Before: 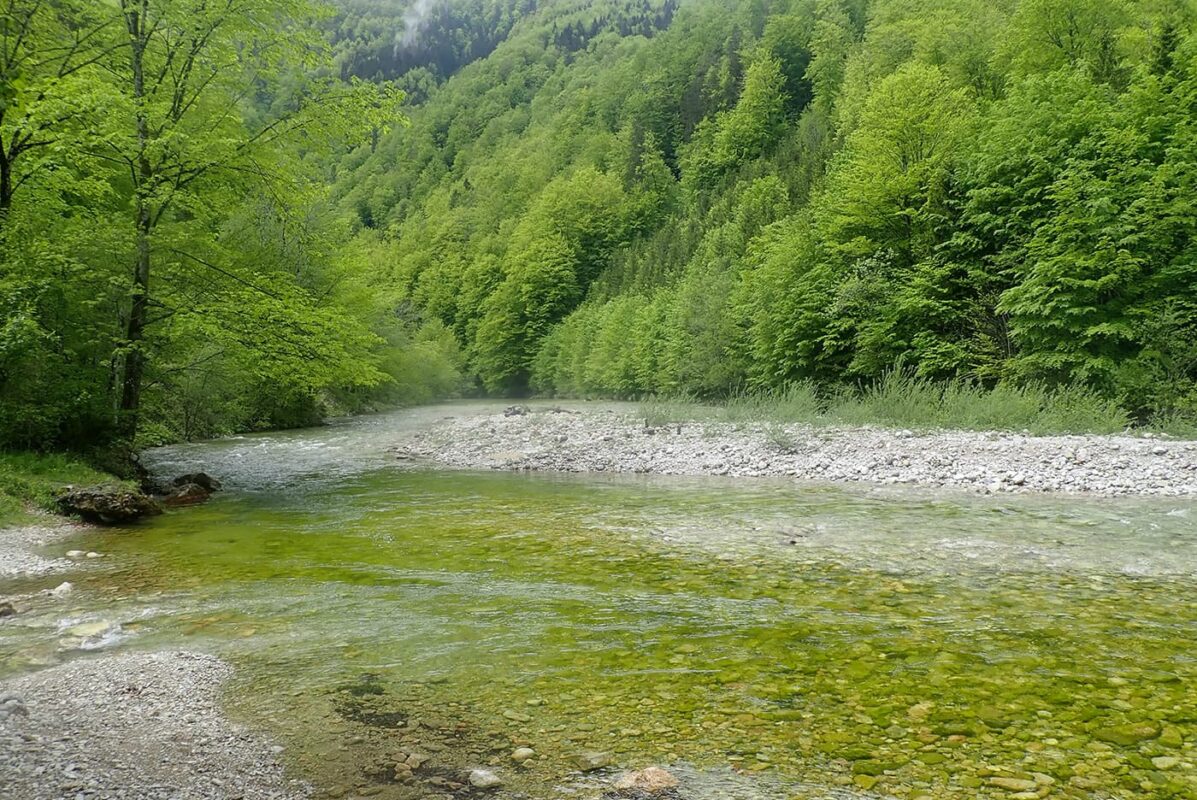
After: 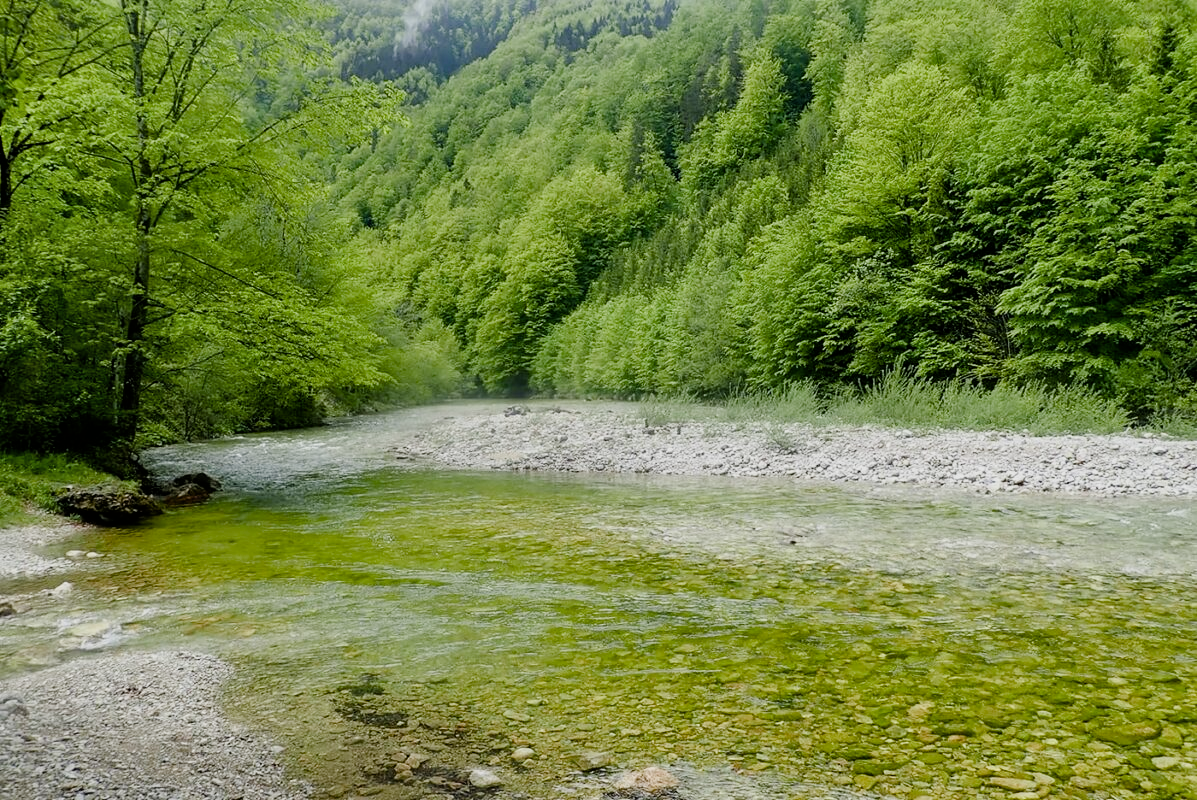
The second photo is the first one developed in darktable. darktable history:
shadows and highlights: shadows 33.77, highlights -46.06, compress 49.94%, soften with gaussian
exposure: exposure 0.084 EV, compensate highlight preservation false
color balance rgb: perceptual saturation grading › global saturation 20%, perceptual saturation grading › highlights -49.694%, perceptual saturation grading › shadows 24.757%, global vibrance 25.024%, contrast 19.409%
filmic rgb: black relative exposure -7.65 EV, white relative exposure 4.56 EV, hardness 3.61
